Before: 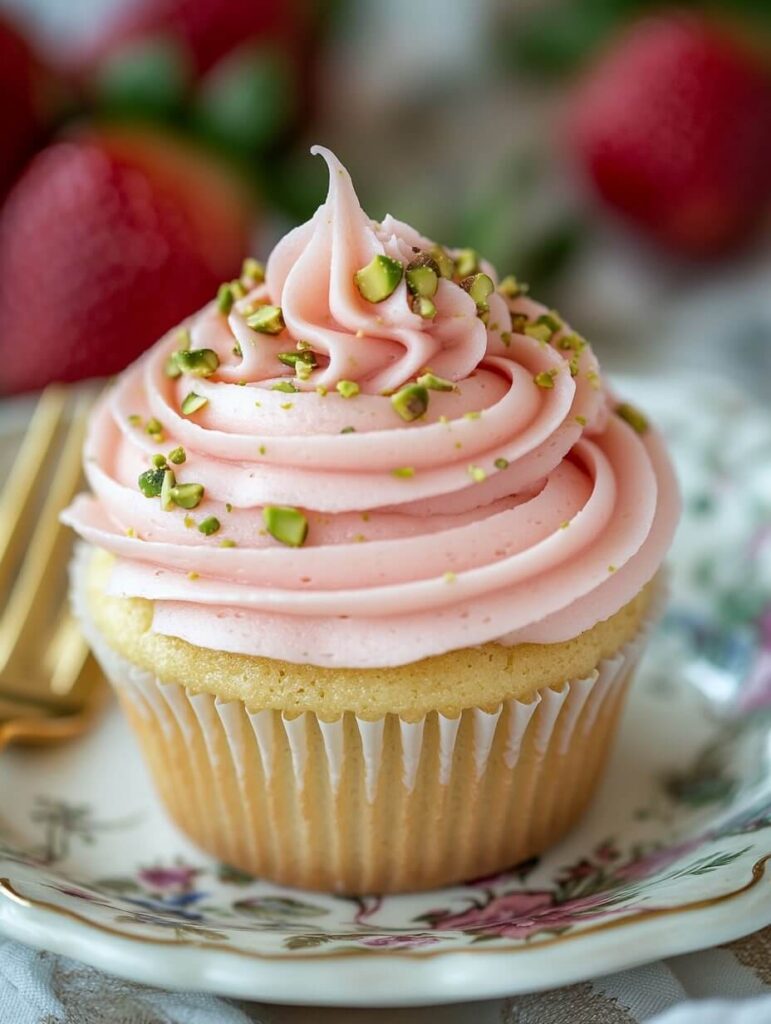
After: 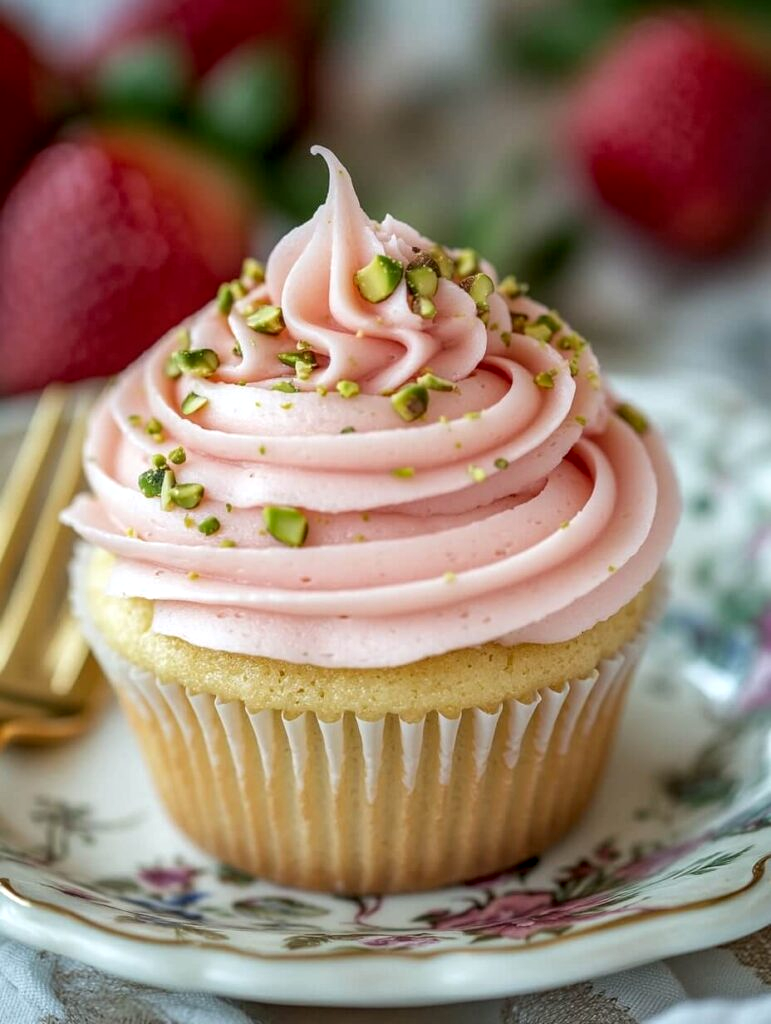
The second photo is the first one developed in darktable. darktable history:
exposure: black level correction 0.001, exposure 0.017 EV, compensate exposure bias true, compensate highlight preservation false
local contrast: on, module defaults
